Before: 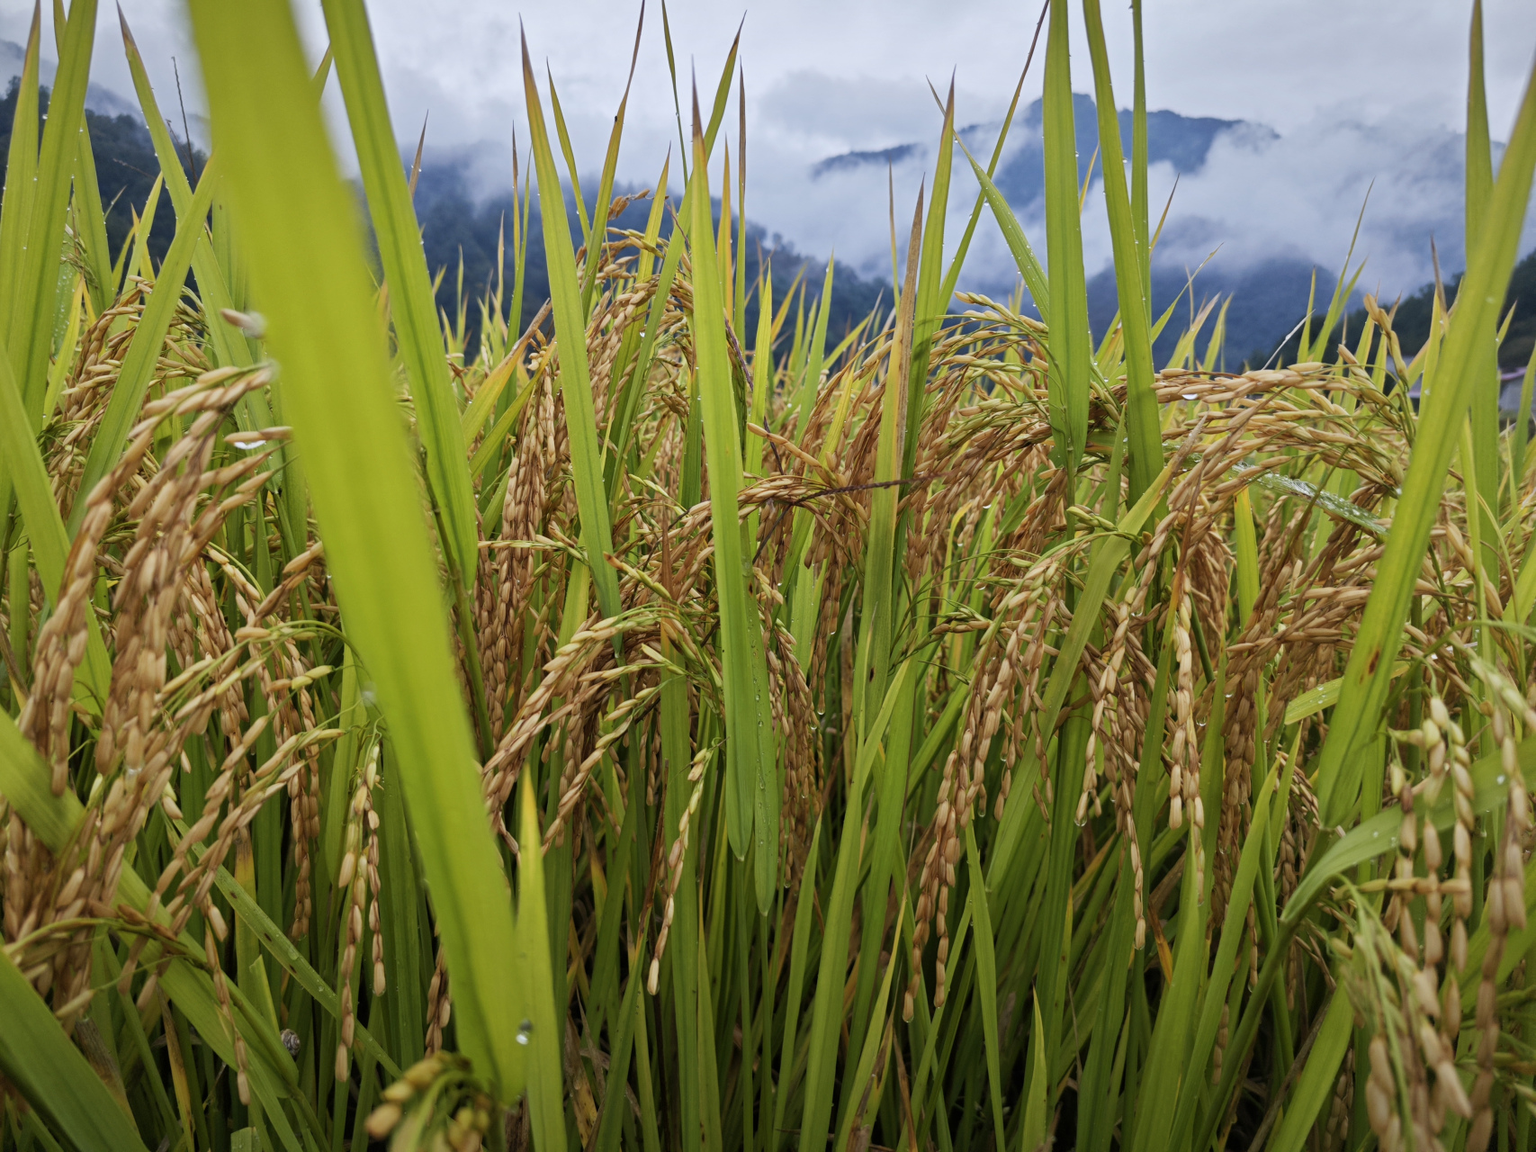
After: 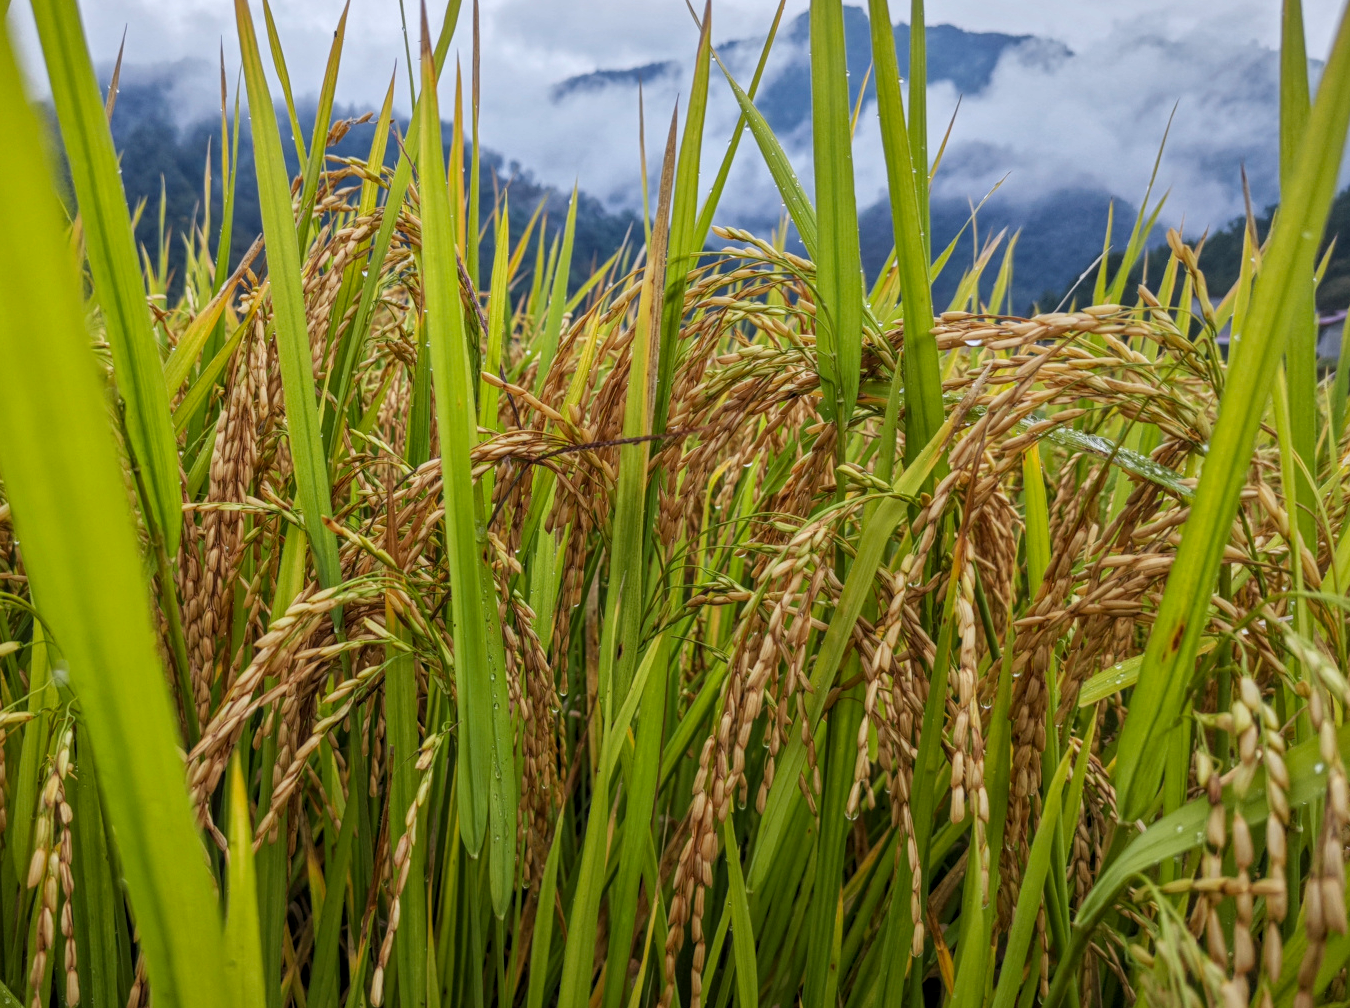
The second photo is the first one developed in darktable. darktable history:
crop and rotate: left 20.47%, top 7.729%, right 0.429%, bottom 13.505%
local contrast: highlights 75%, shadows 55%, detail 177%, midtone range 0.209
